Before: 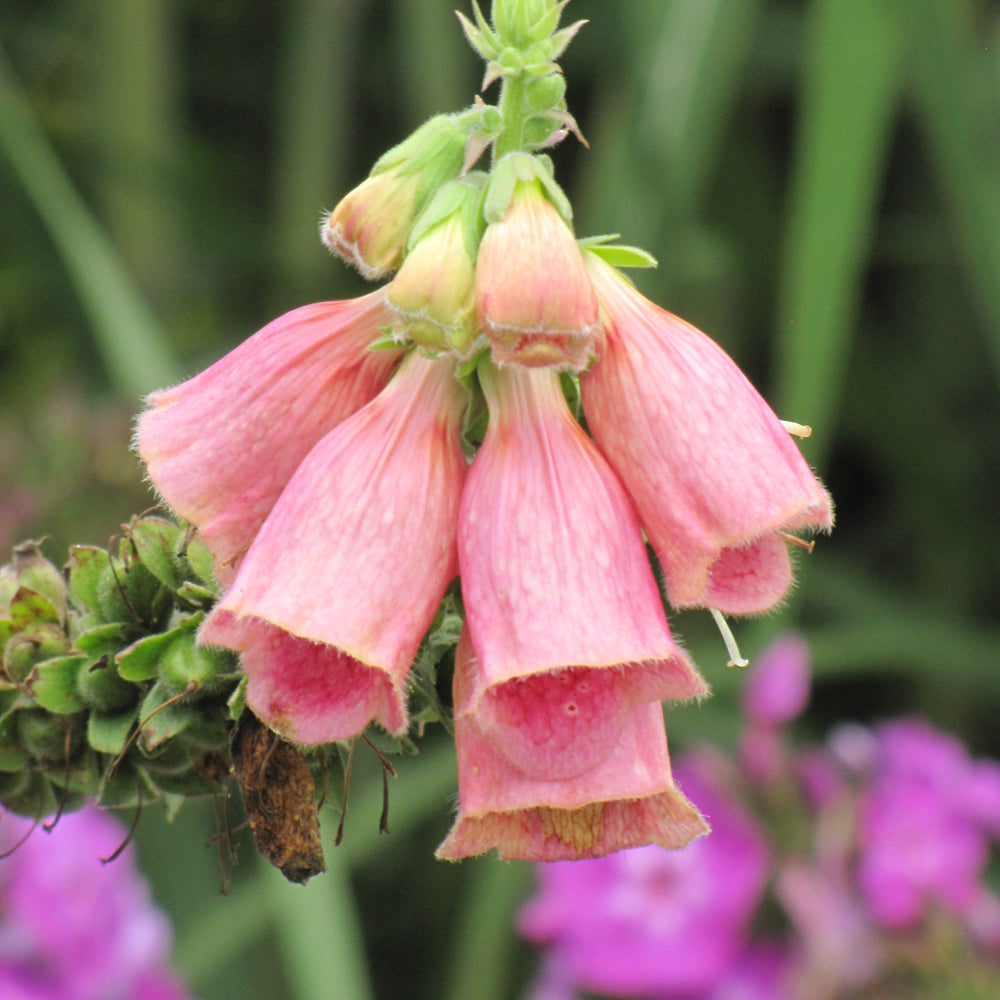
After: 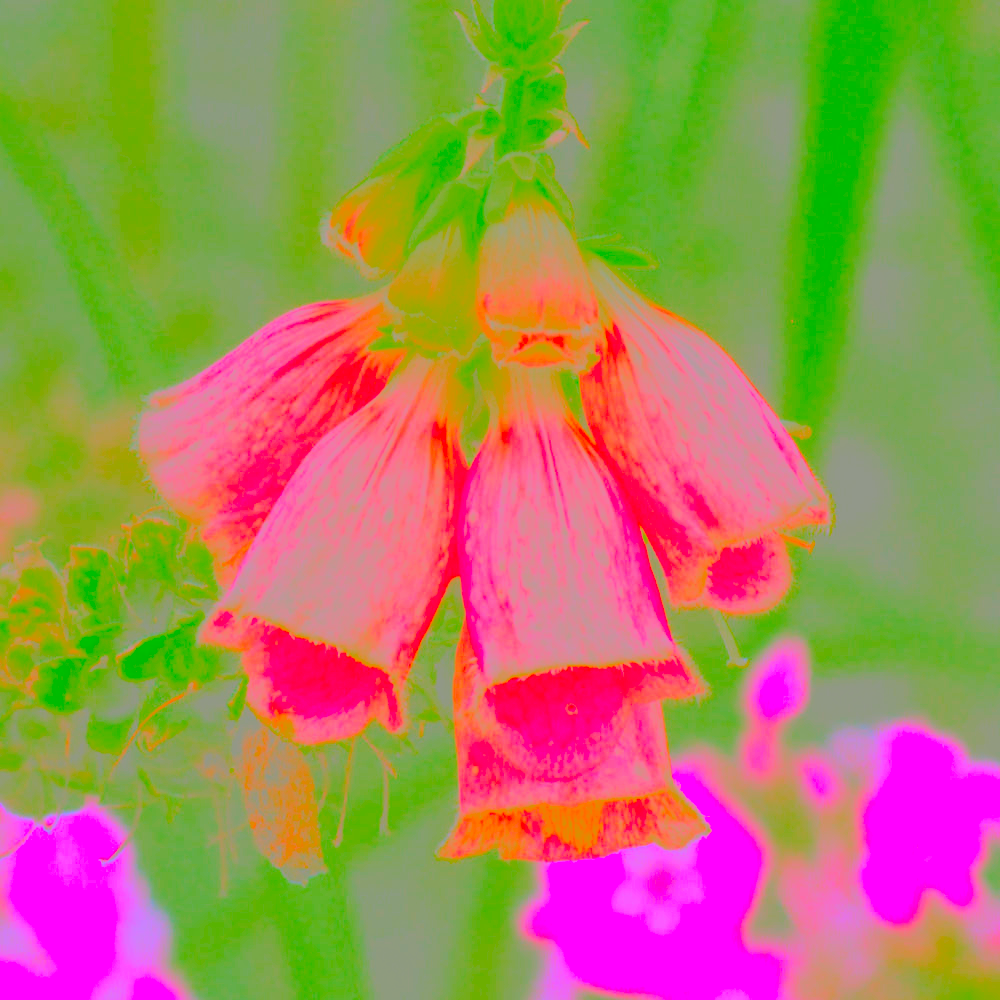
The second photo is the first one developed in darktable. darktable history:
color correction: highlights a* -0.627, highlights b* 9.41, shadows a* -9.53, shadows b* 1.2
base curve: curves: ch0 [(0, 0) (0.012, 0.01) (0.073, 0.168) (0.31, 0.711) (0.645, 0.957) (1, 1)]
contrast brightness saturation: contrast -0.971, brightness -0.169, saturation 0.764
tone curve: curves: ch0 [(0, 0) (0.084, 0.074) (0.2, 0.297) (0.363, 0.591) (0.495, 0.765) (0.68, 0.901) (0.851, 0.967) (1, 1)], color space Lab, independent channels, preserve colors none
